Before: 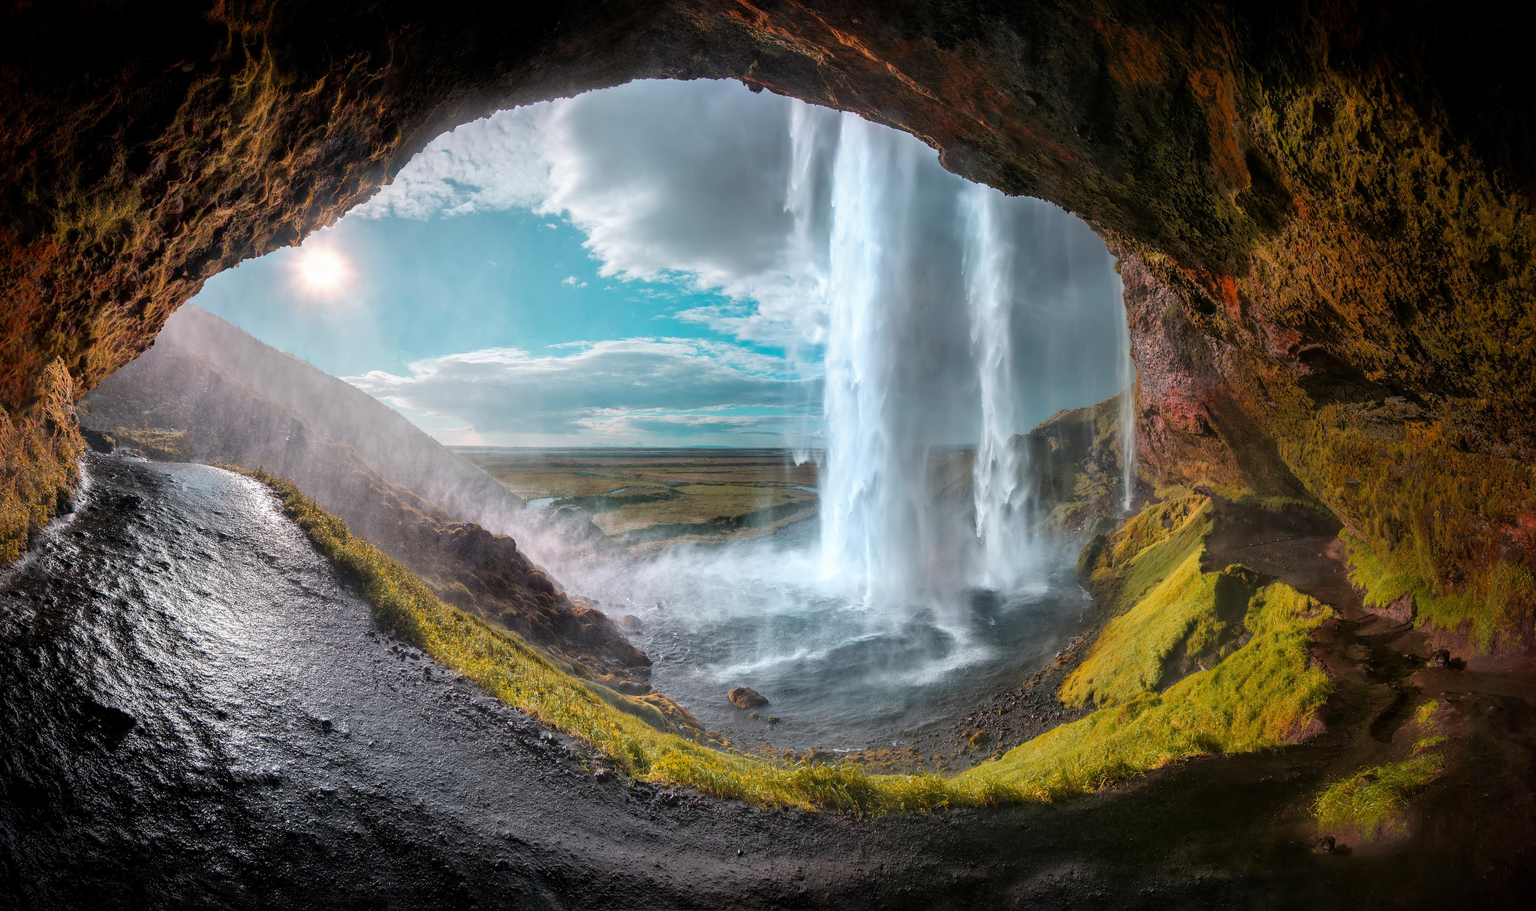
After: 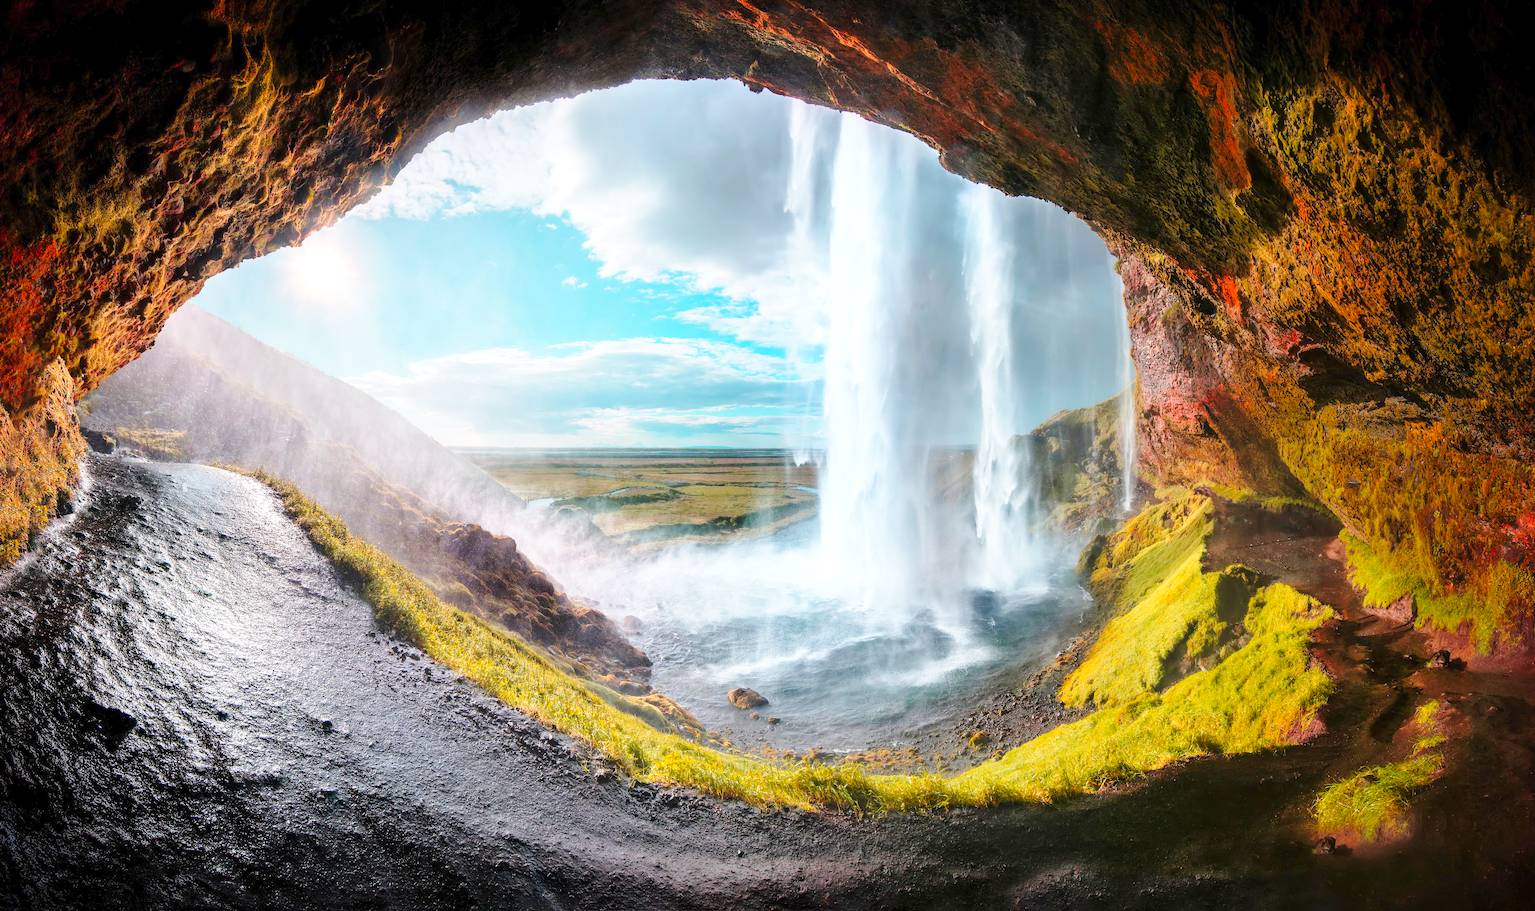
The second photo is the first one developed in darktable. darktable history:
levels: levels [0, 0.43, 0.984]
base curve: curves: ch0 [(0, 0) (0.028, 0.03) (0.121, 0.232) (0.46, 0.748) (0.859, 0.968) (1, 1)], preserve colors none
